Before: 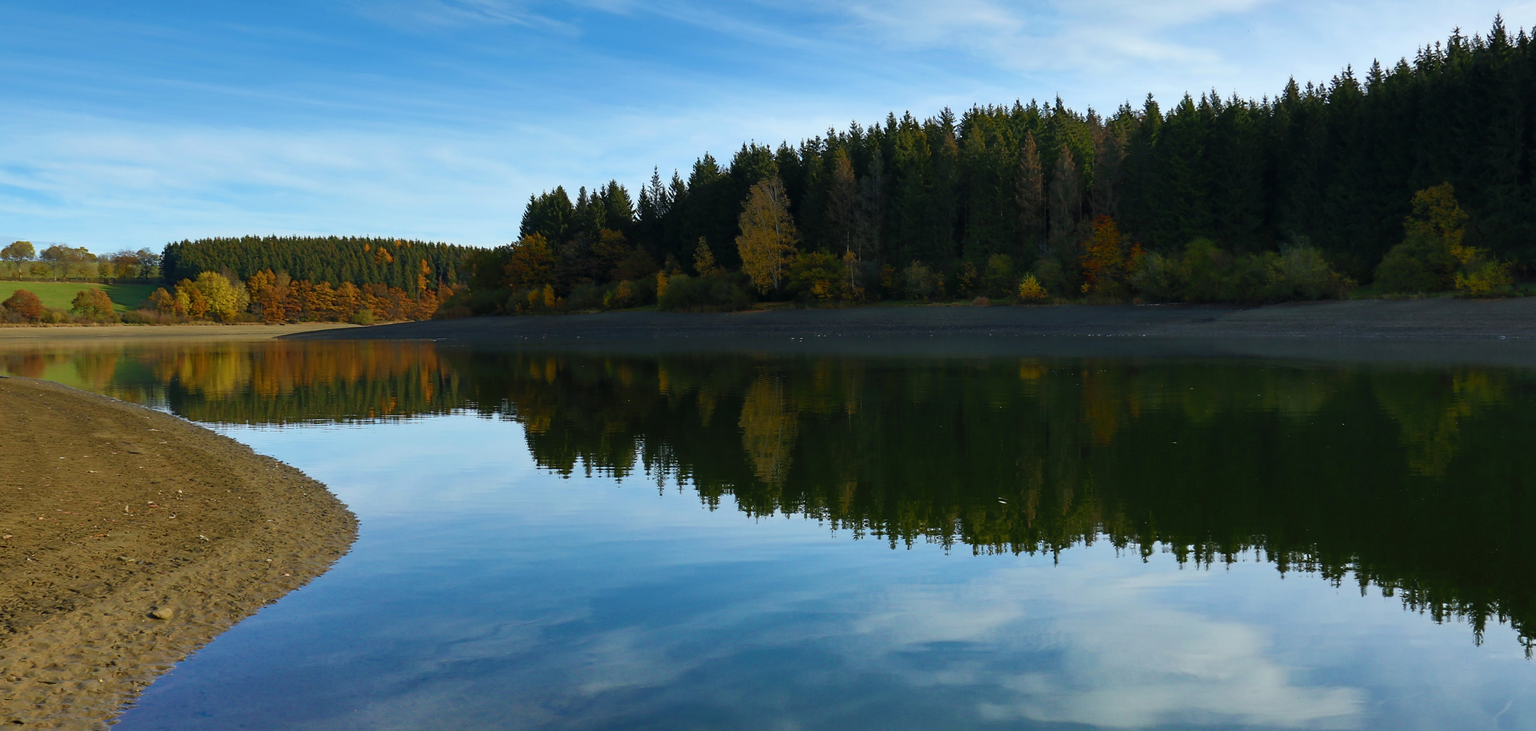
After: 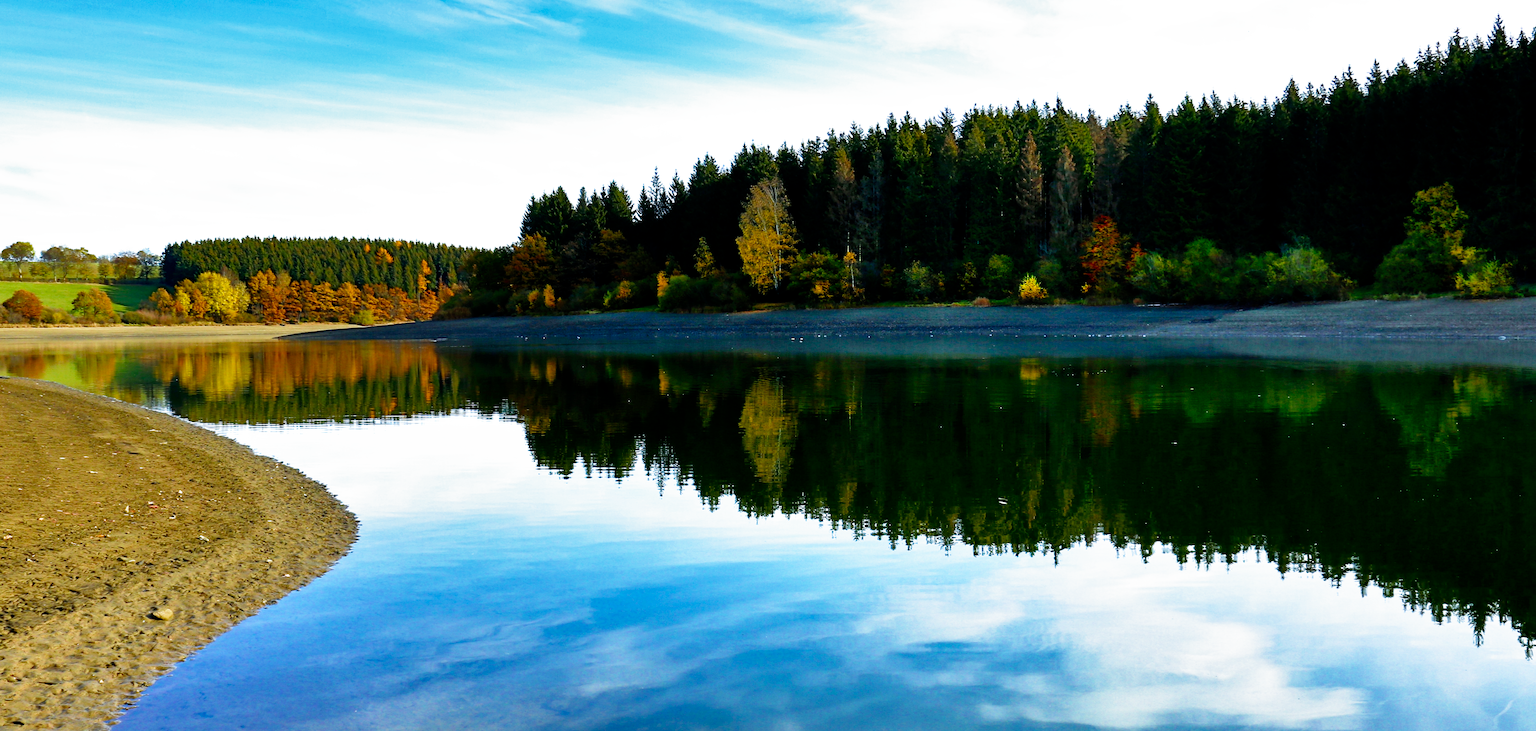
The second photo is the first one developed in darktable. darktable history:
white balance: red 0.967, blue 1.049
rotate and perspective: automatic cropping off
filmic rgb: middle gray luminance 8.8%, black relative exposure -6.3 EV, white relative exposure 2.7 EV, threshold 6 EV, target black luminance 0%, hardness 4.74, latitude 73.47%, contrast 1.332, shadows ↔ highlights balance 10.13%, add noise in highlights 0, preserve chrominance no, color science v3 (2019), use custom middle-gray values true, iterations of high-quality reconstruction 0, contrast in highlights soft, enable highlight reconstruction true
shadows and highlights: soften with gaussian
